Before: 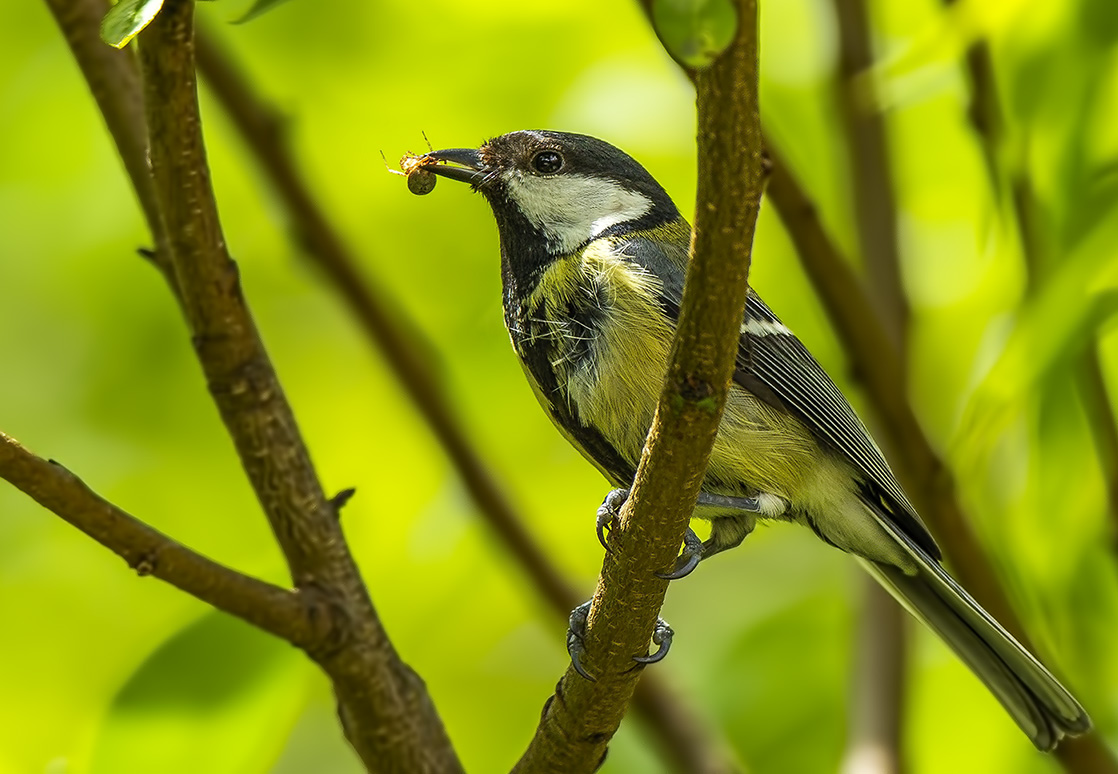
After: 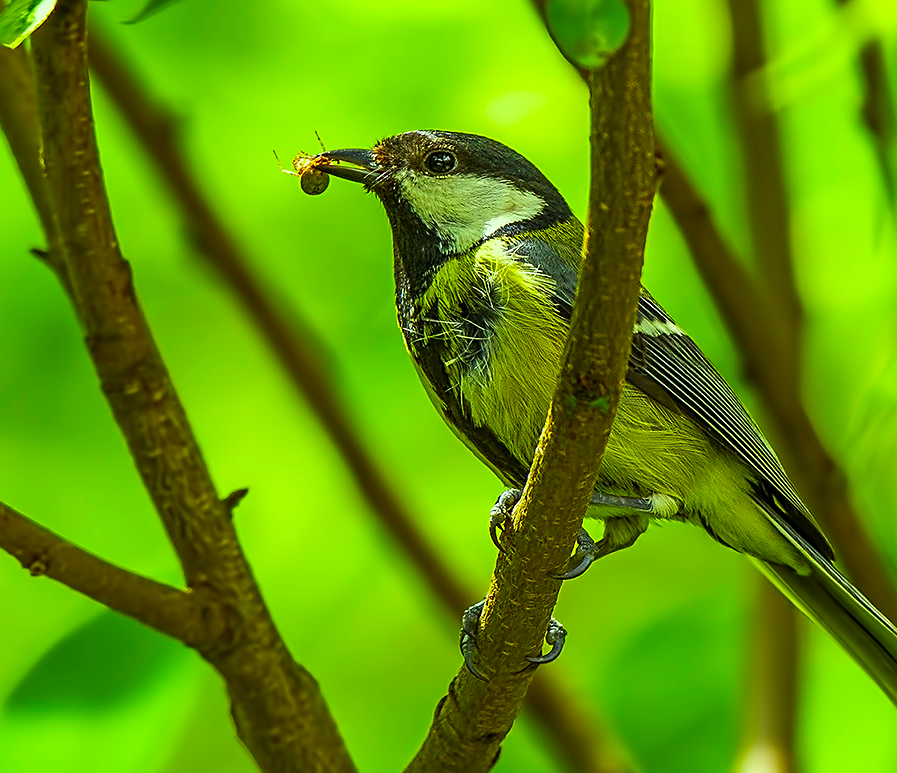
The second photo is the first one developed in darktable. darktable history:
sharpen: on, module defaults
crop and rotate: left 9.609%, right 10.145%
color correction: highlights a* -10.93, highlights b* 9.83, saturation 1.71
